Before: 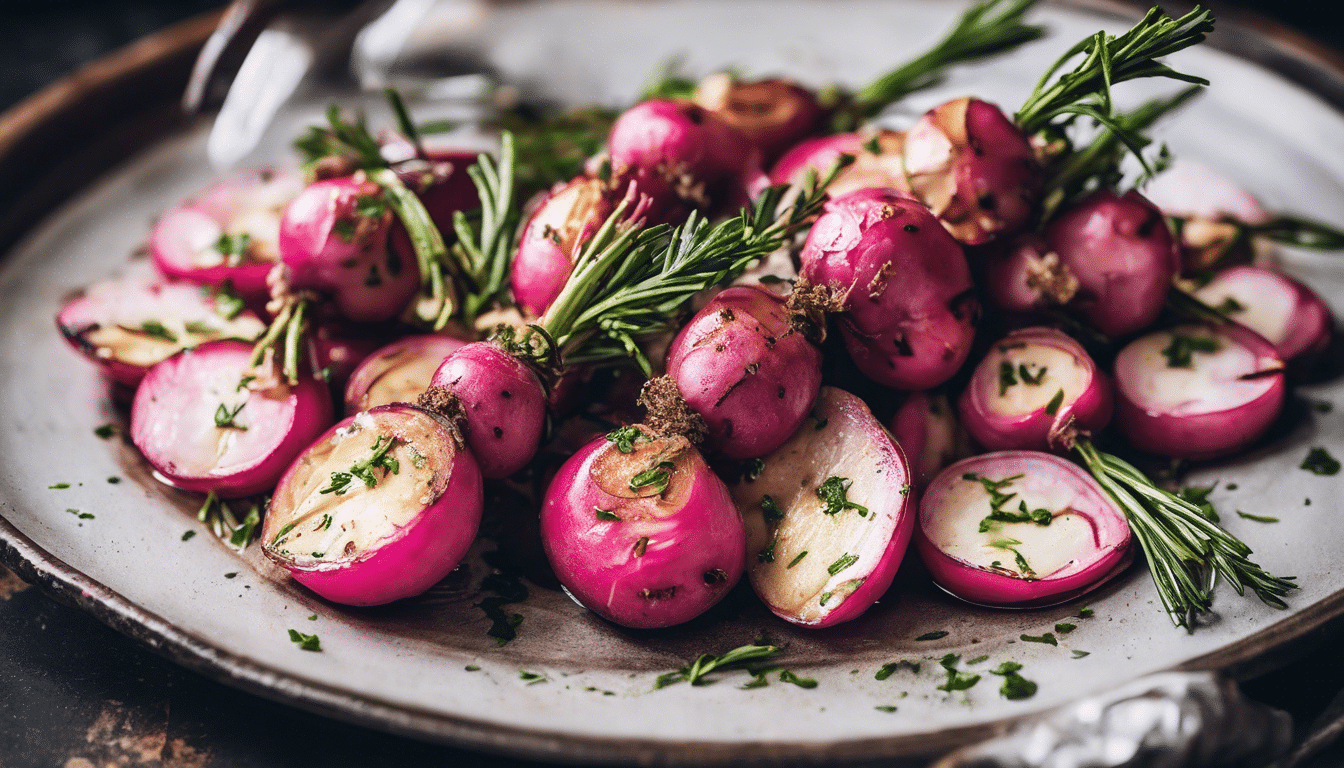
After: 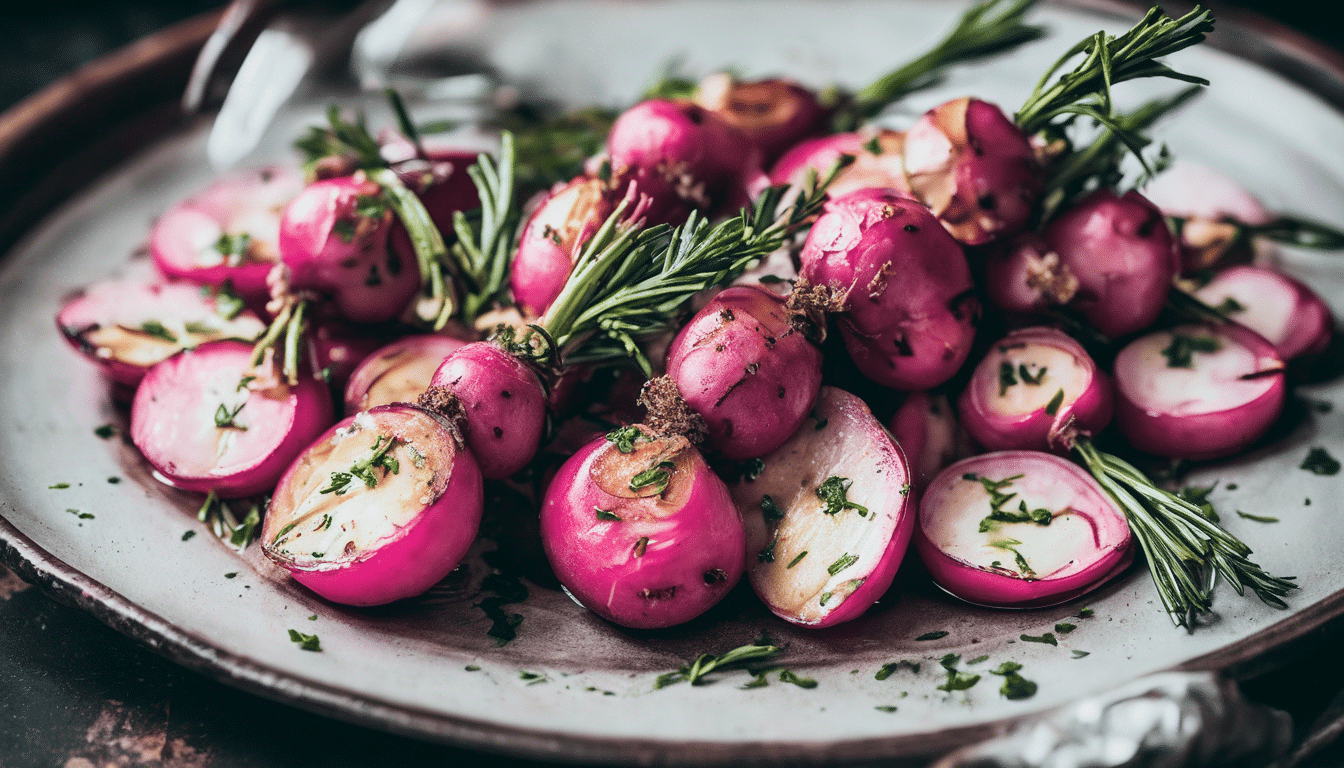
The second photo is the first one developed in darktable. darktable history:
tone curve: curves: ch0 [(0, 0) (0.822, 0.825) (0.994, 0.955)]; ch1 [(0, 0) (0.226, 0.261) (0.383, 0.397) (0.46, 0.46) (0.498, 0.479) (0.524, 0.523) (0.578, 0.575) (1, 1)]; ch2 [(0, 0) (0.438, 0.456) (0.5, 0.498) (0.547, 0.515) (0.597, 0.58) (0.629, 0.603) (1, 1)], color space Lab, independent channels, preserve colors none
